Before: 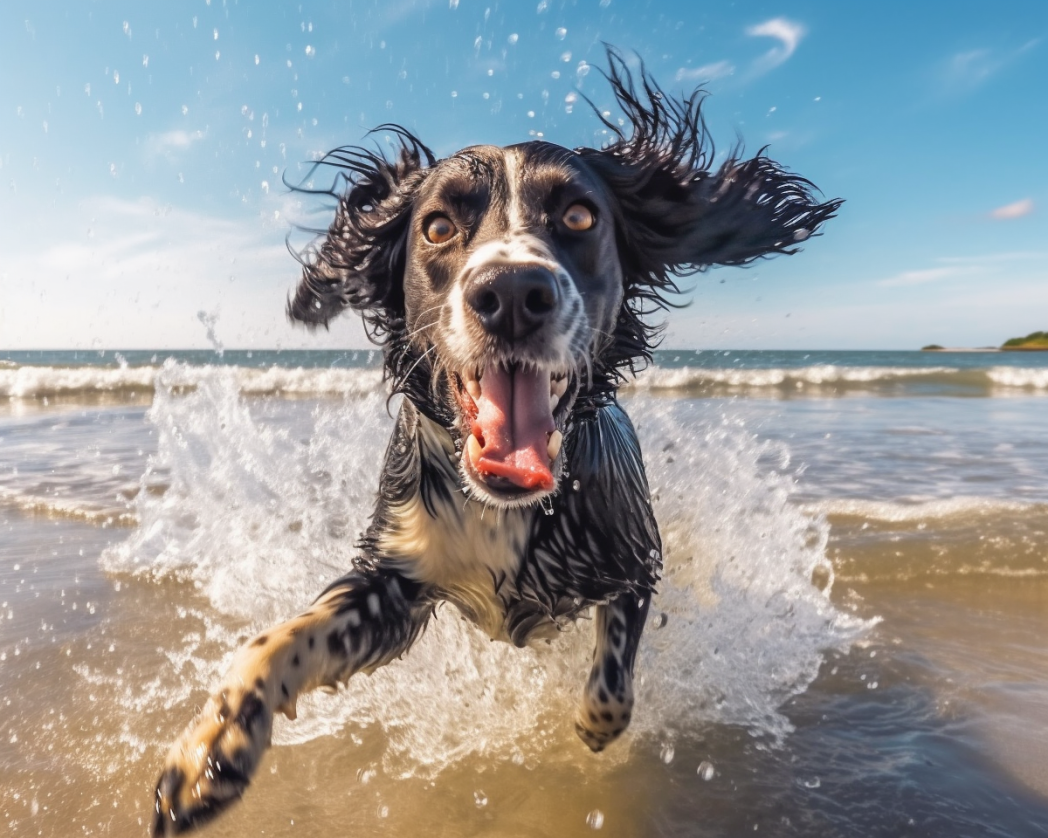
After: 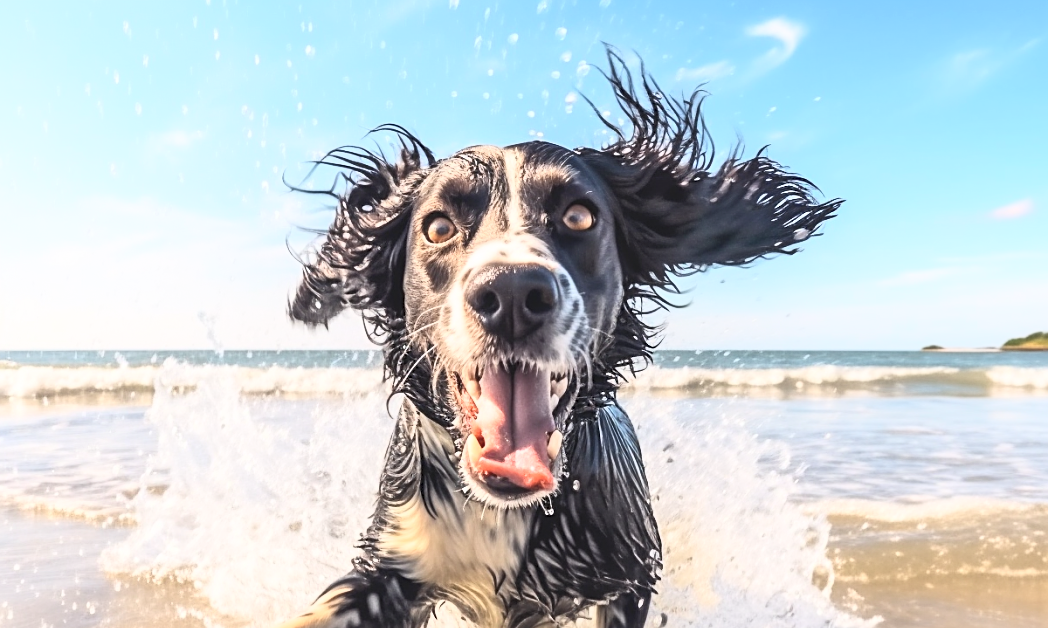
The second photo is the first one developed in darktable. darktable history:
crop: bottom 24.988%
sharpen: on, module defaults
contrast brightness saturation: contrast 0.39, brightness 0.53
